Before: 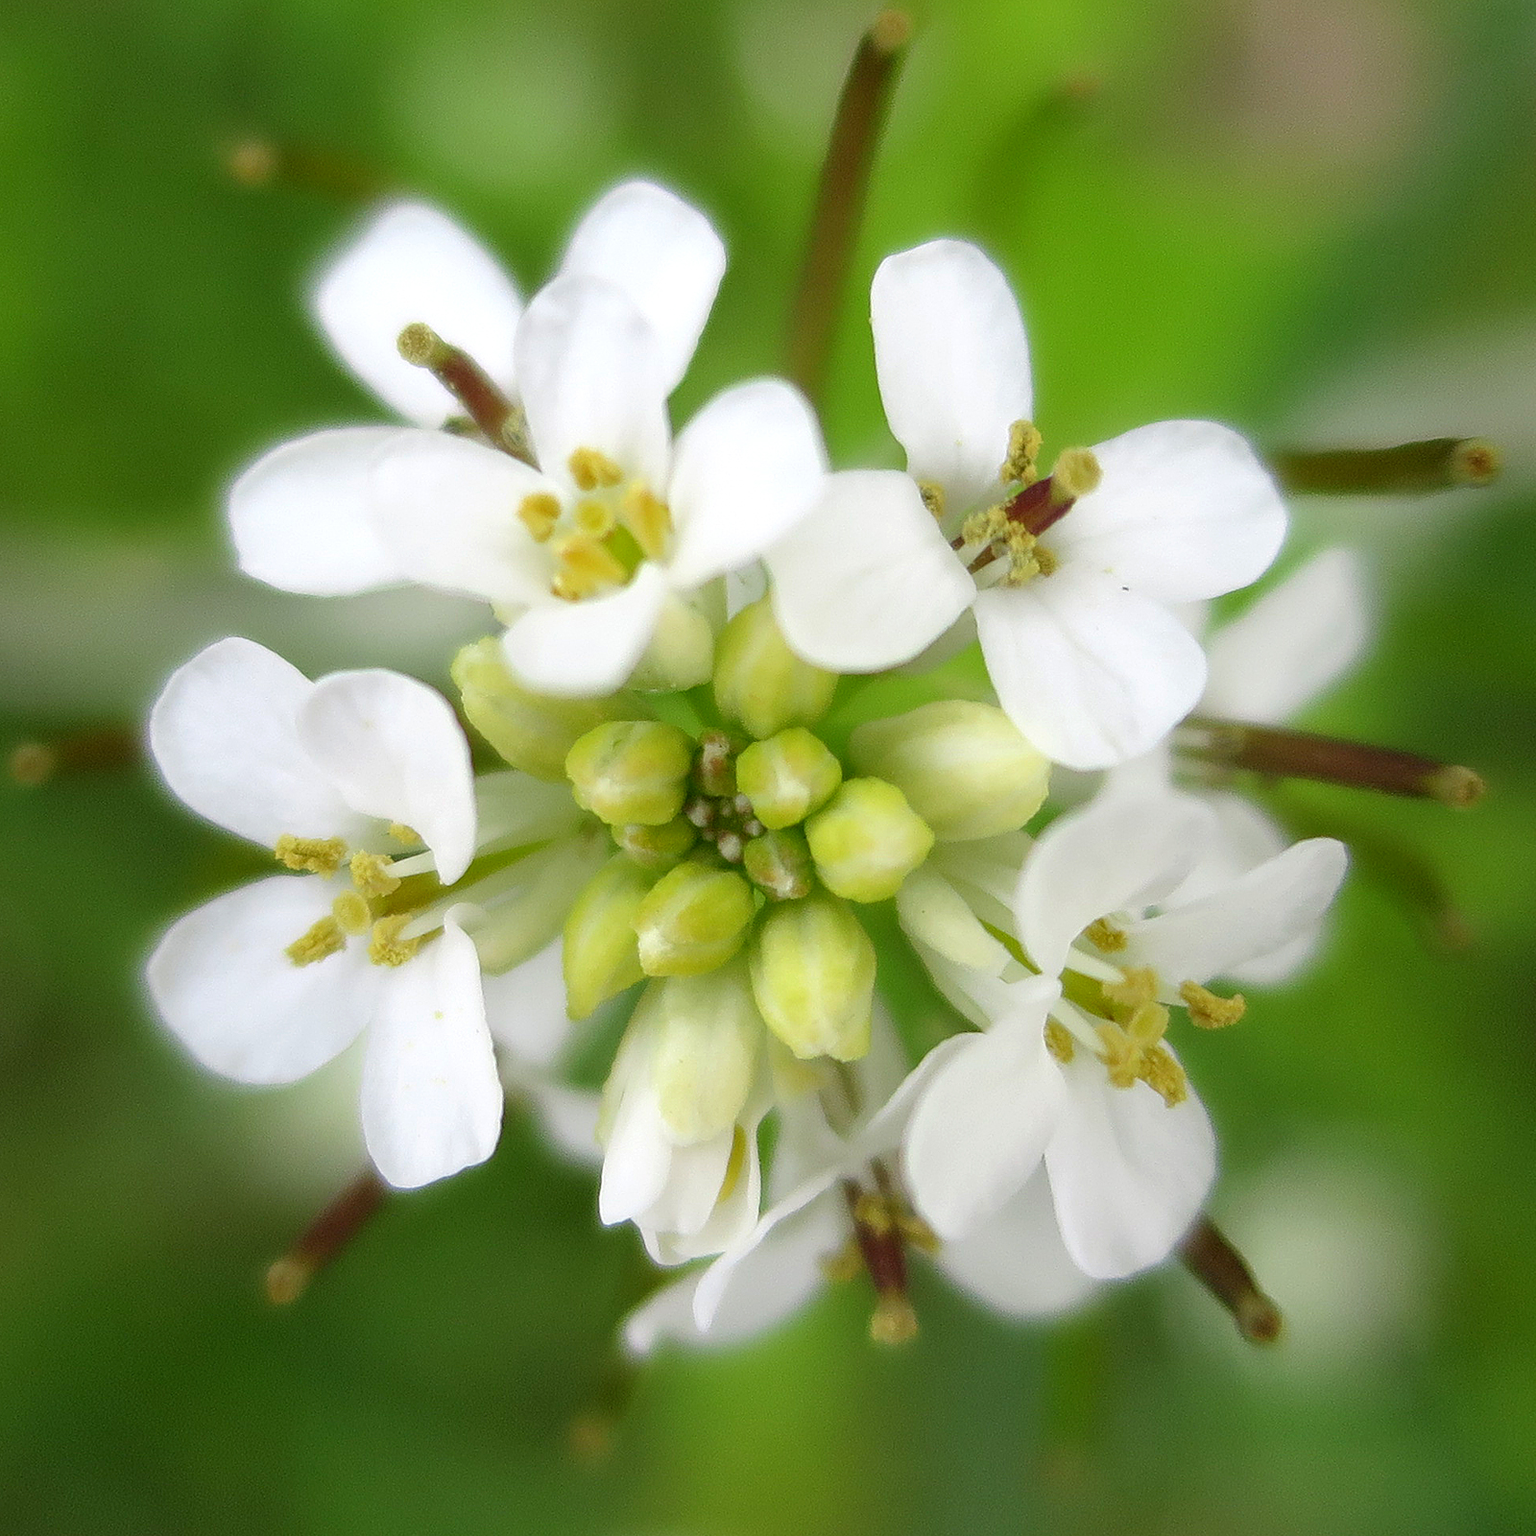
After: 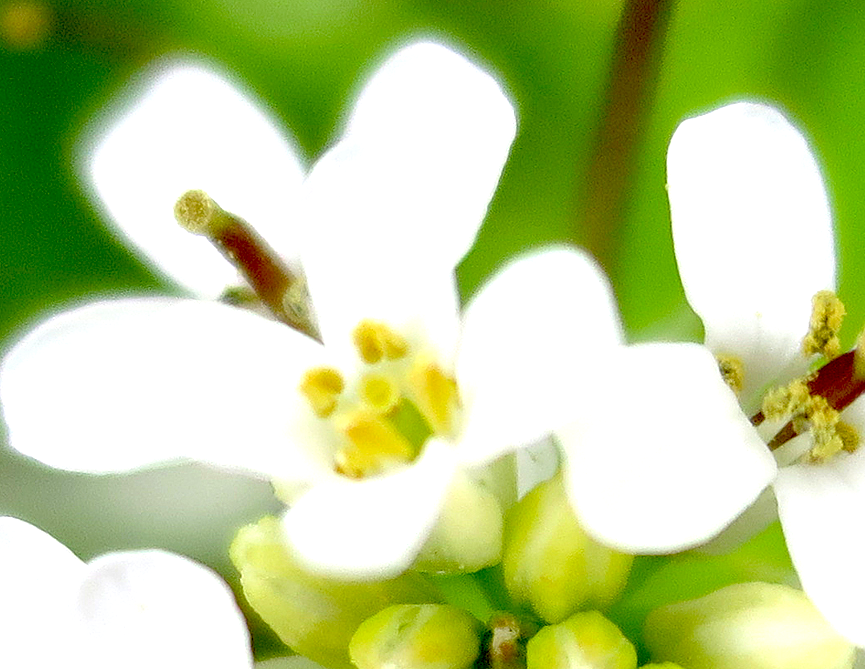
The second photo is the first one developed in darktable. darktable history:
crop: left 15.008%, top 9.193%, right 30.925%, bottom 48.955%
exposure: black level correction 0.04, exposure 0.499 EV, compensate exposure bias true, compensate highlight preservation false
